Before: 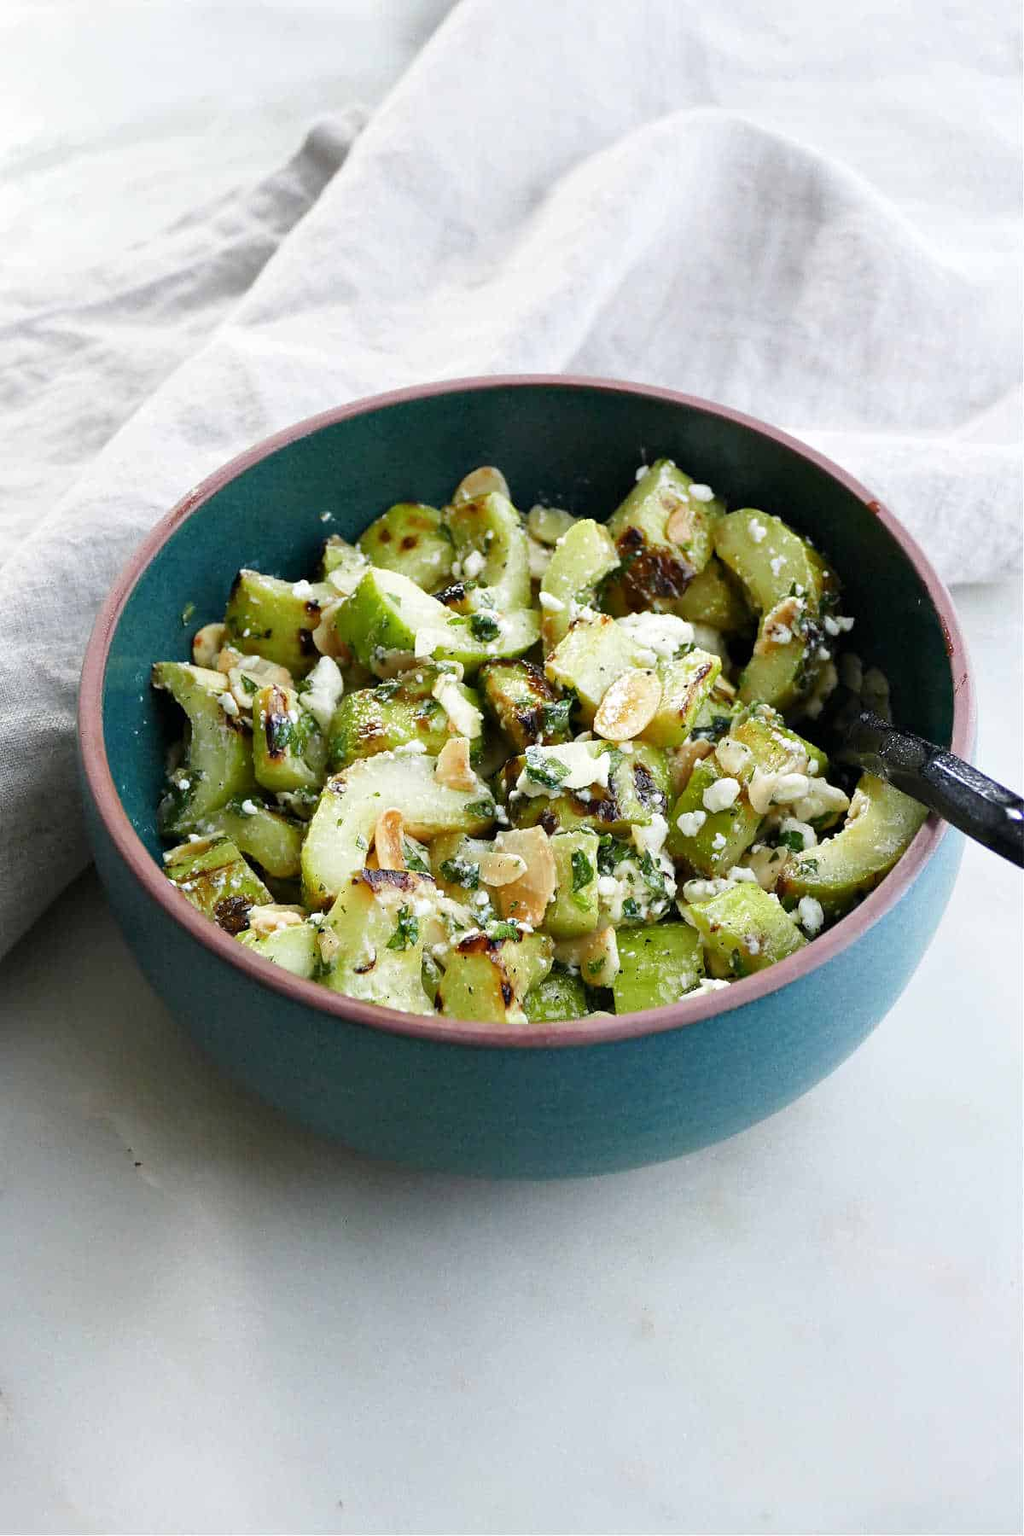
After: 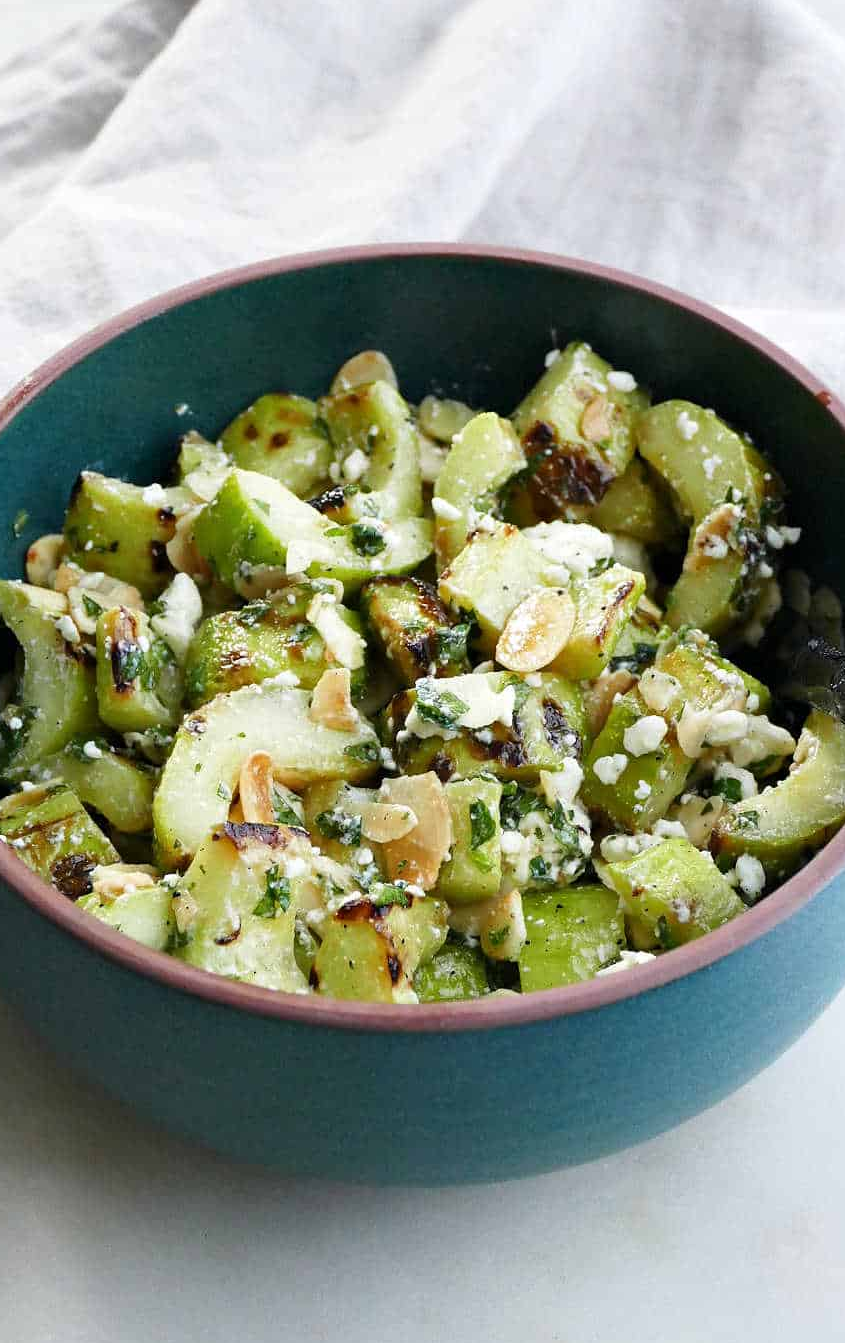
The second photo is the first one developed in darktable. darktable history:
crop and rotate: left 16.676%, top 10.929%, right 12.901%, bottom 14.409%
